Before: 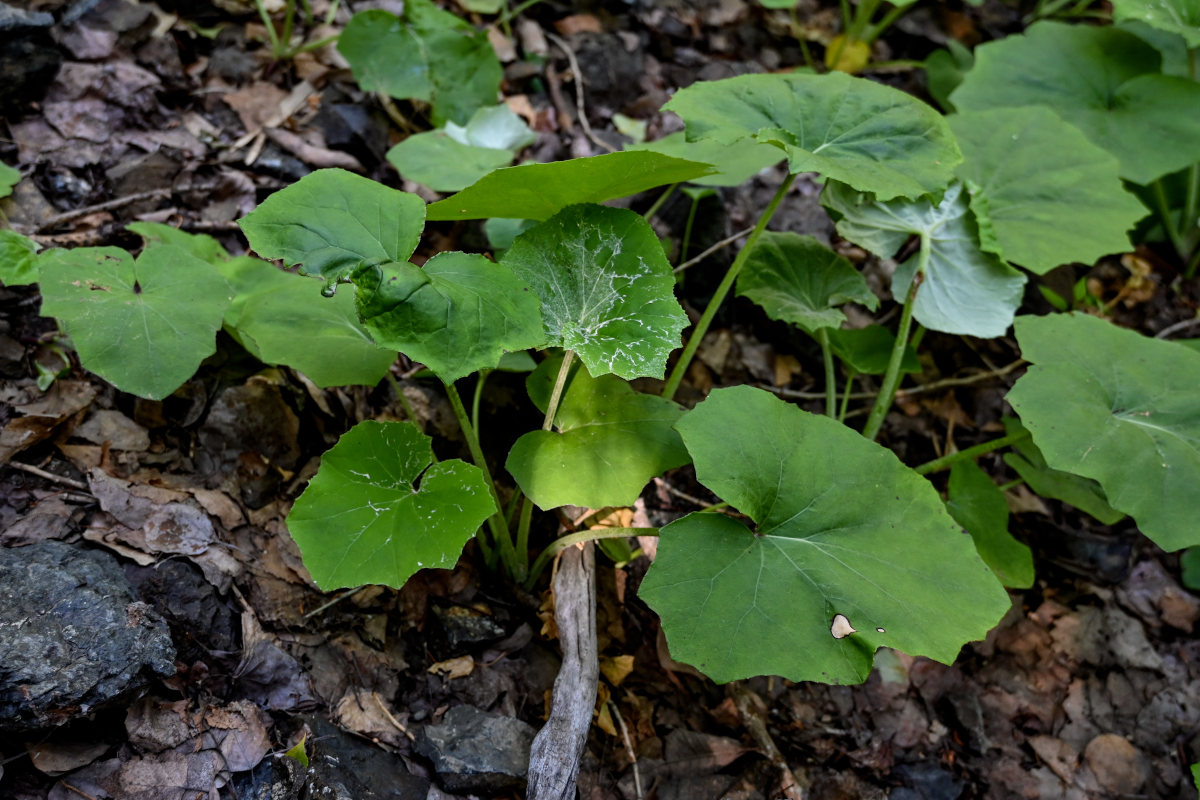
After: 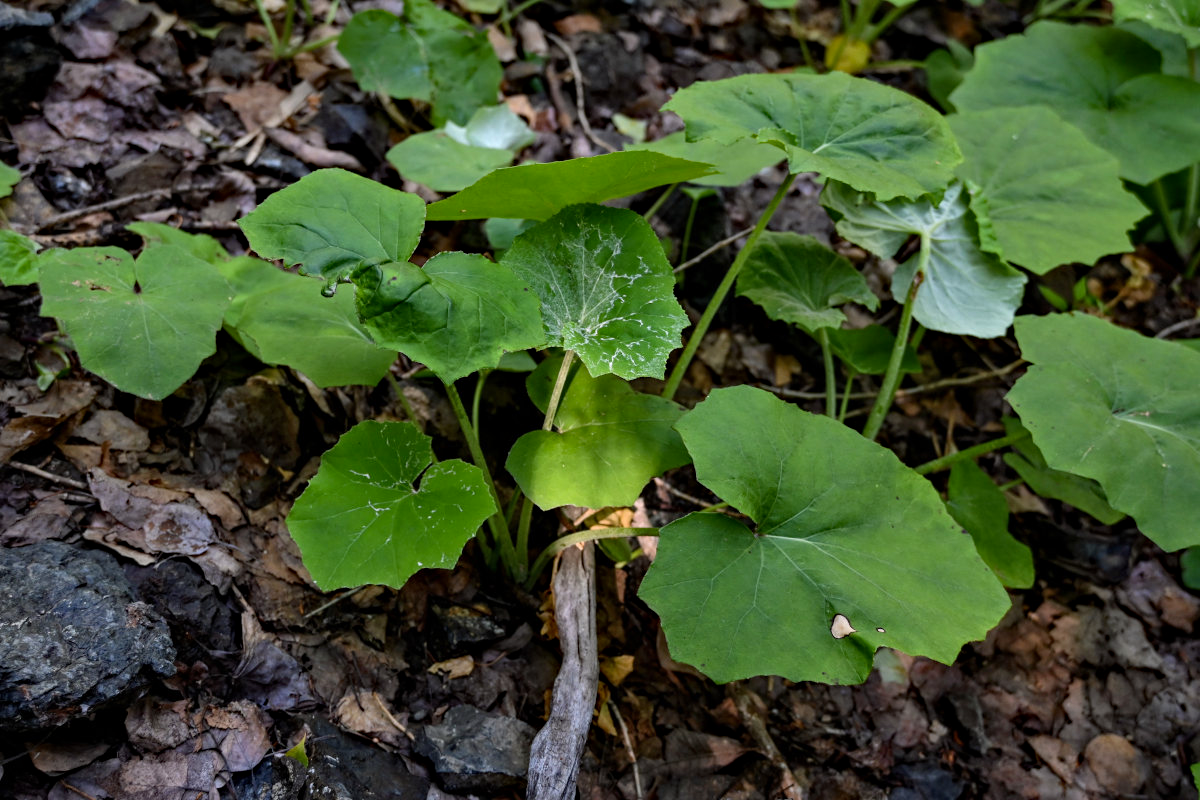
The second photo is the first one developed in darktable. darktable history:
shadows and highlights: shadows -8.96, white point adjustment 1.41, highlights 8.85
haze removal: adaptive false
